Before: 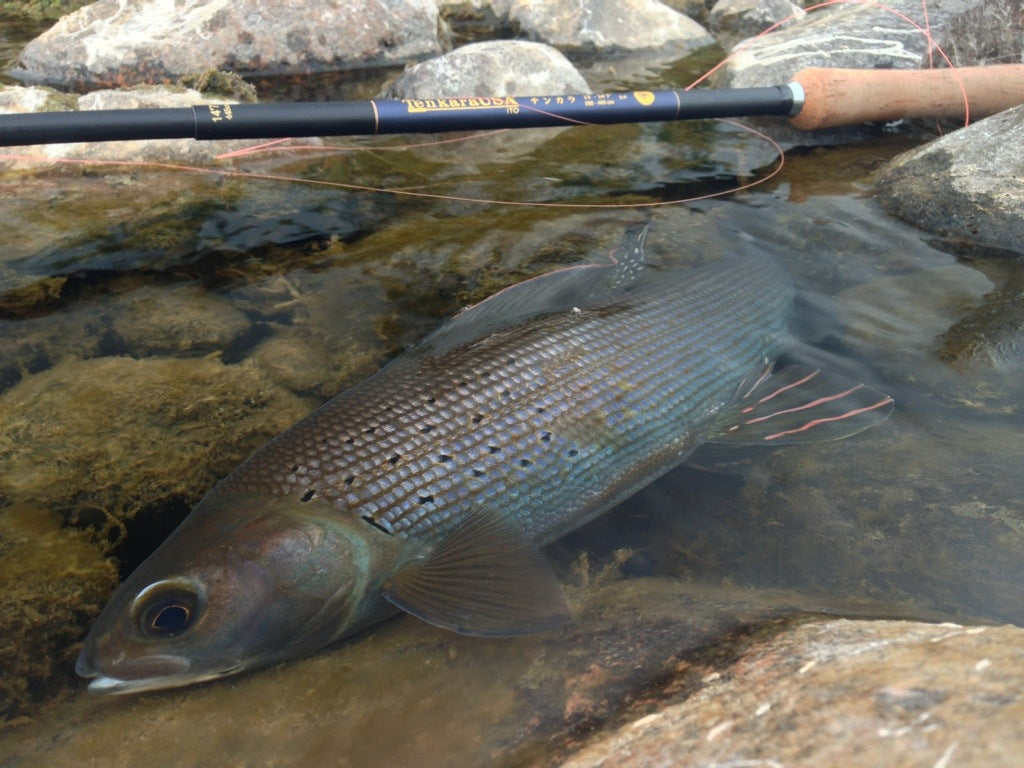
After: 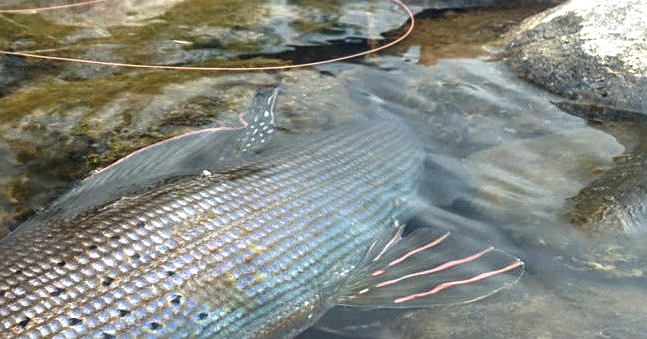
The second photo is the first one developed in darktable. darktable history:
sharpen: on, module defaults
crop: left 36.142%, top 17.948%, right 0.622%, bottom 37.877%
exposure: black level correction 0, exposure 1 EV, compensate highlight preservation false
local contrast: detail 130%
